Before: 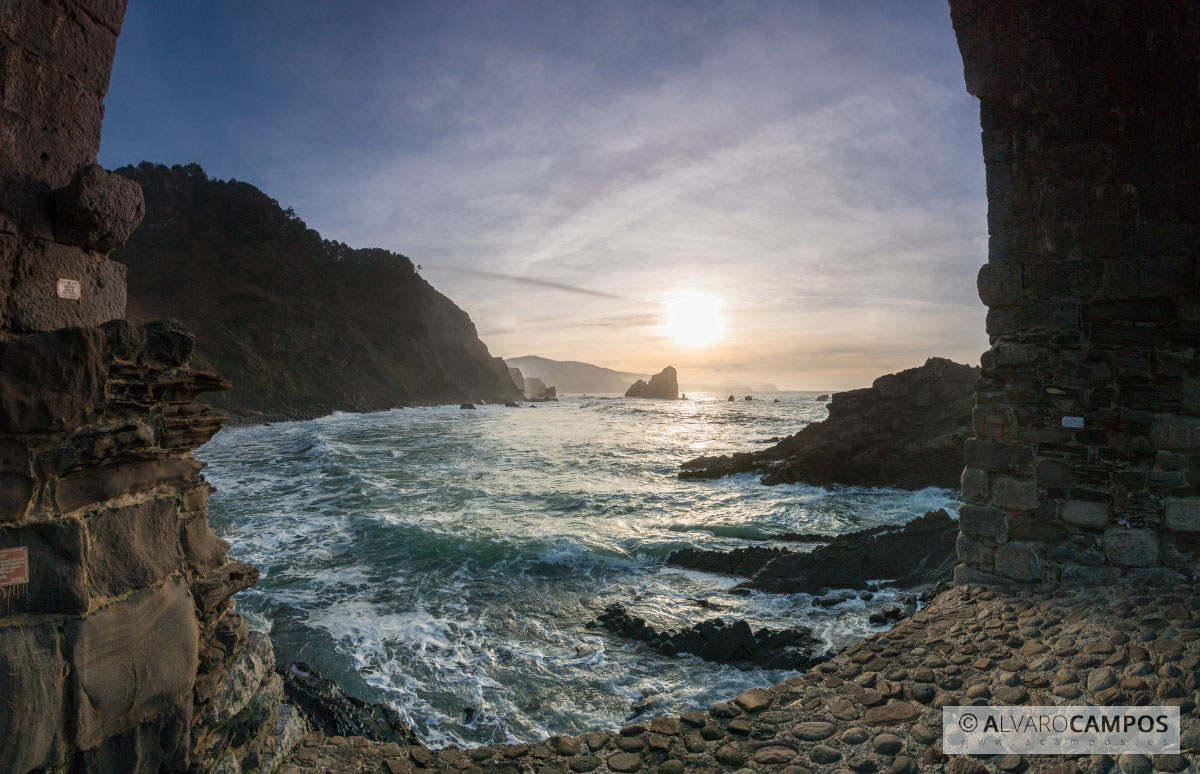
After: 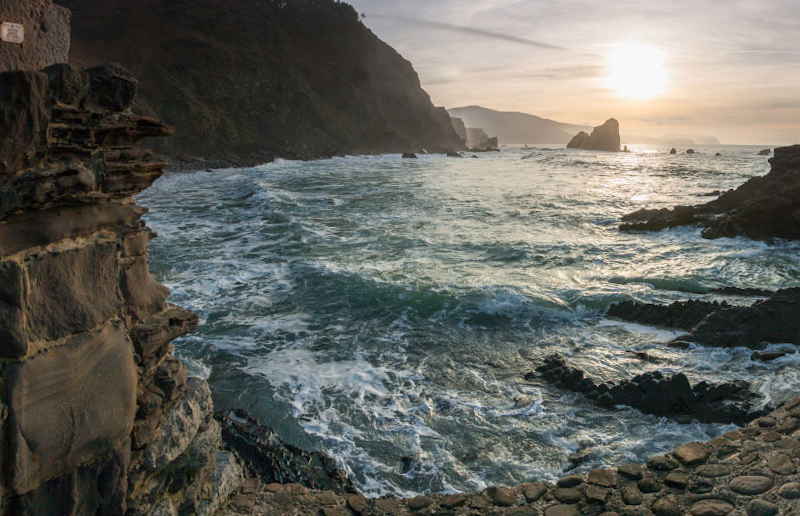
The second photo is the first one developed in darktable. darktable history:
white balance: red 1, blue 1
crop and rotate: angle -0.82°, left 3.85%, top 31.828%, right 27.992%
